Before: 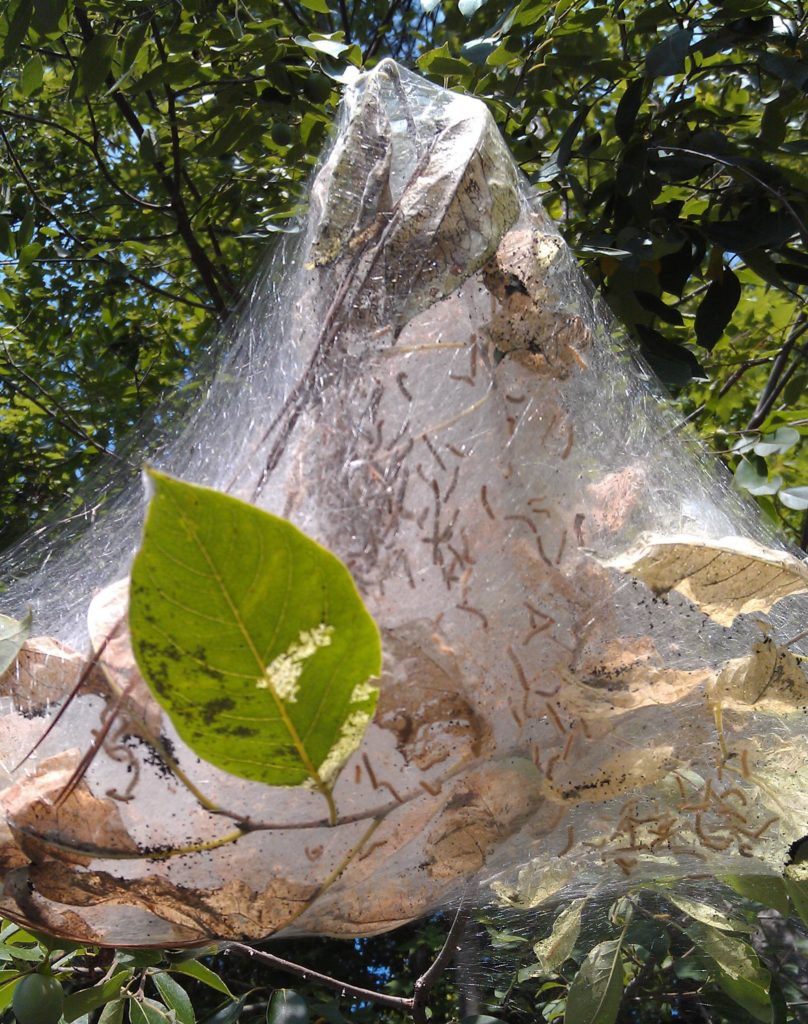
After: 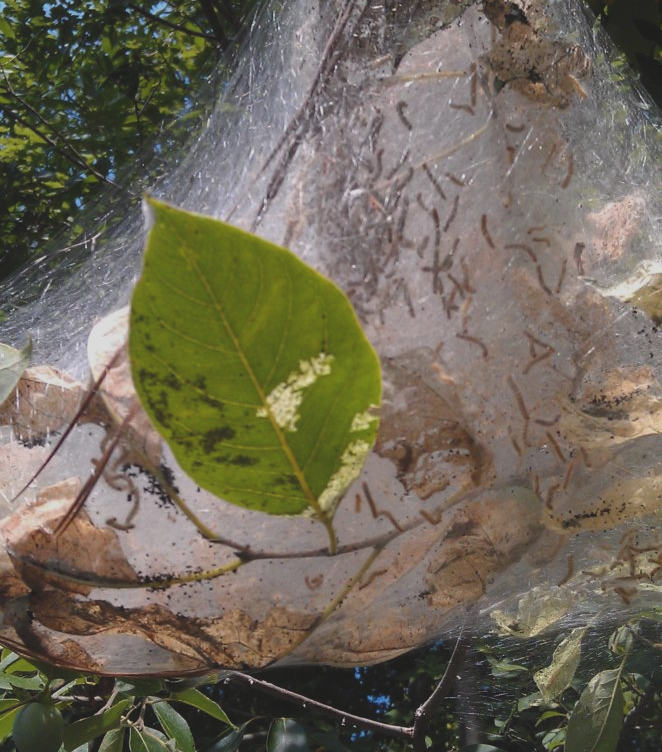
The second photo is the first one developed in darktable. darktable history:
crop: top 26.483%, right 18.031%
exposure: black level correction -0.015, exposure -0.498 EV, compensate highlight preservation false
